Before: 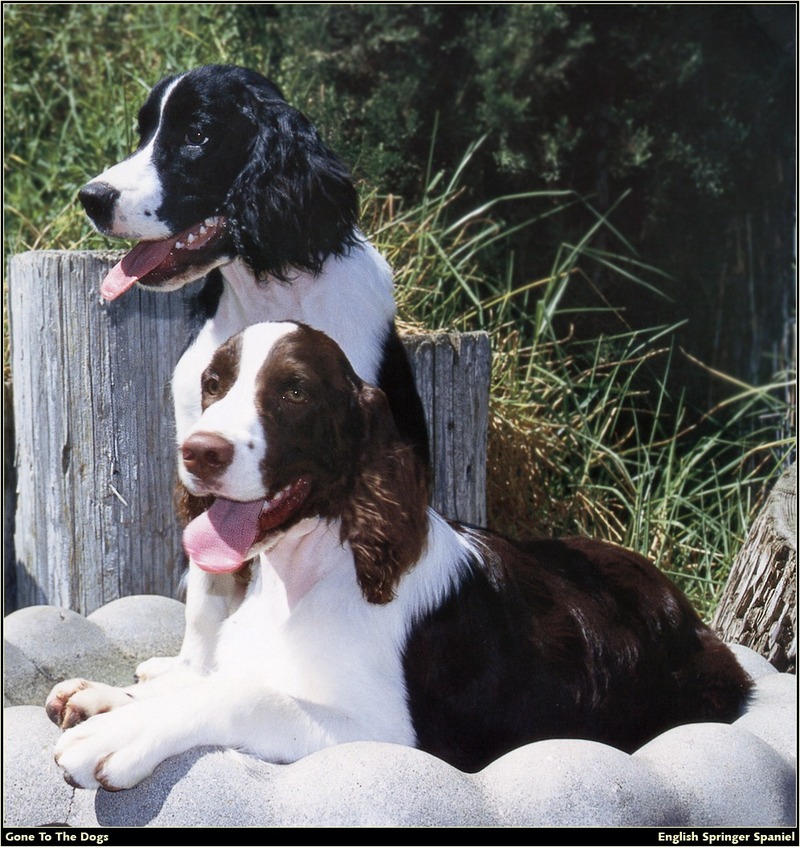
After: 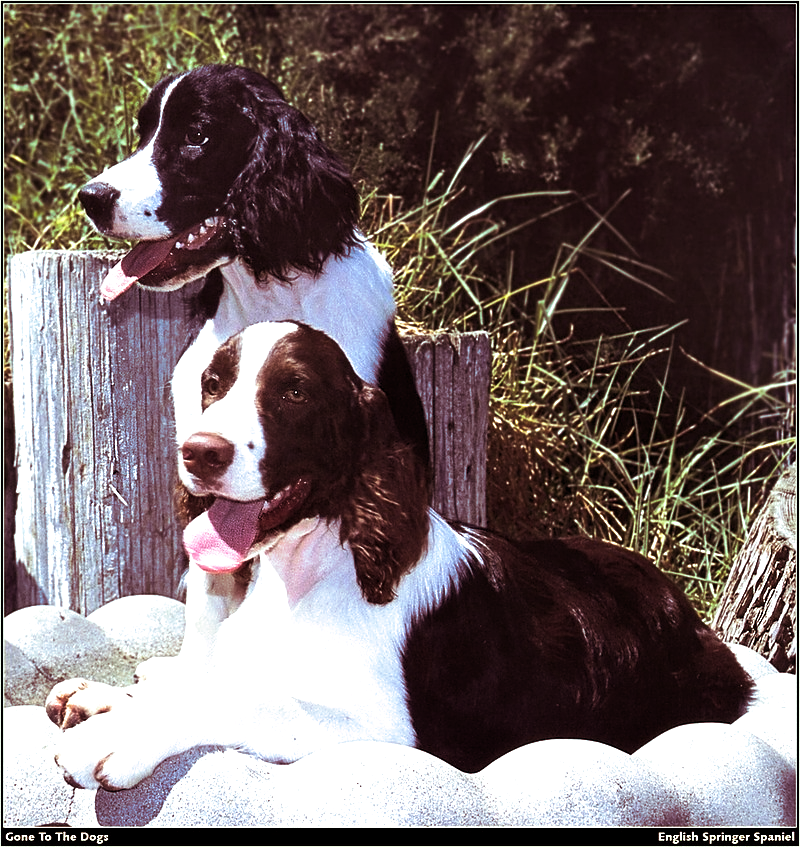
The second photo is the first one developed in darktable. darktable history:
sharpen: on, module defaults
levels: levels [0, 0.474, 0.947]
color balance rgb: linear chroma grading › global chroma 9%, perceptual saturation grading › global saturation 36%, perceptual brilliance grading › global brilliance 15%, perceptual brilliance grading › shadows -35%, global vibrance 15%
split-toning: highlights › hue 180°
